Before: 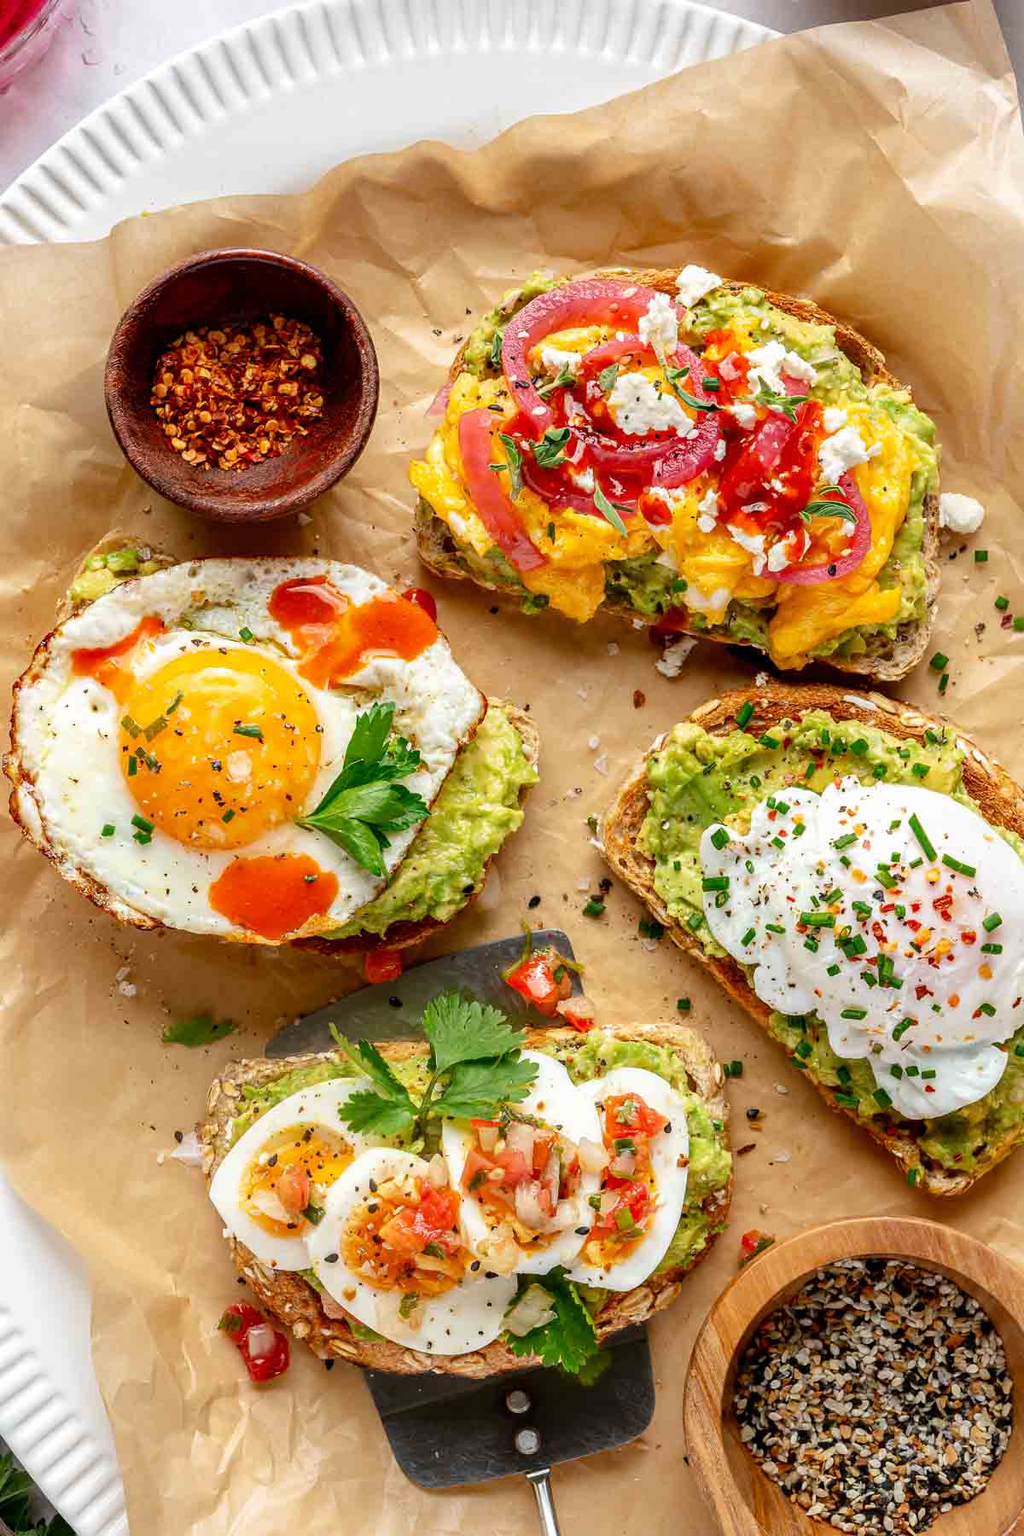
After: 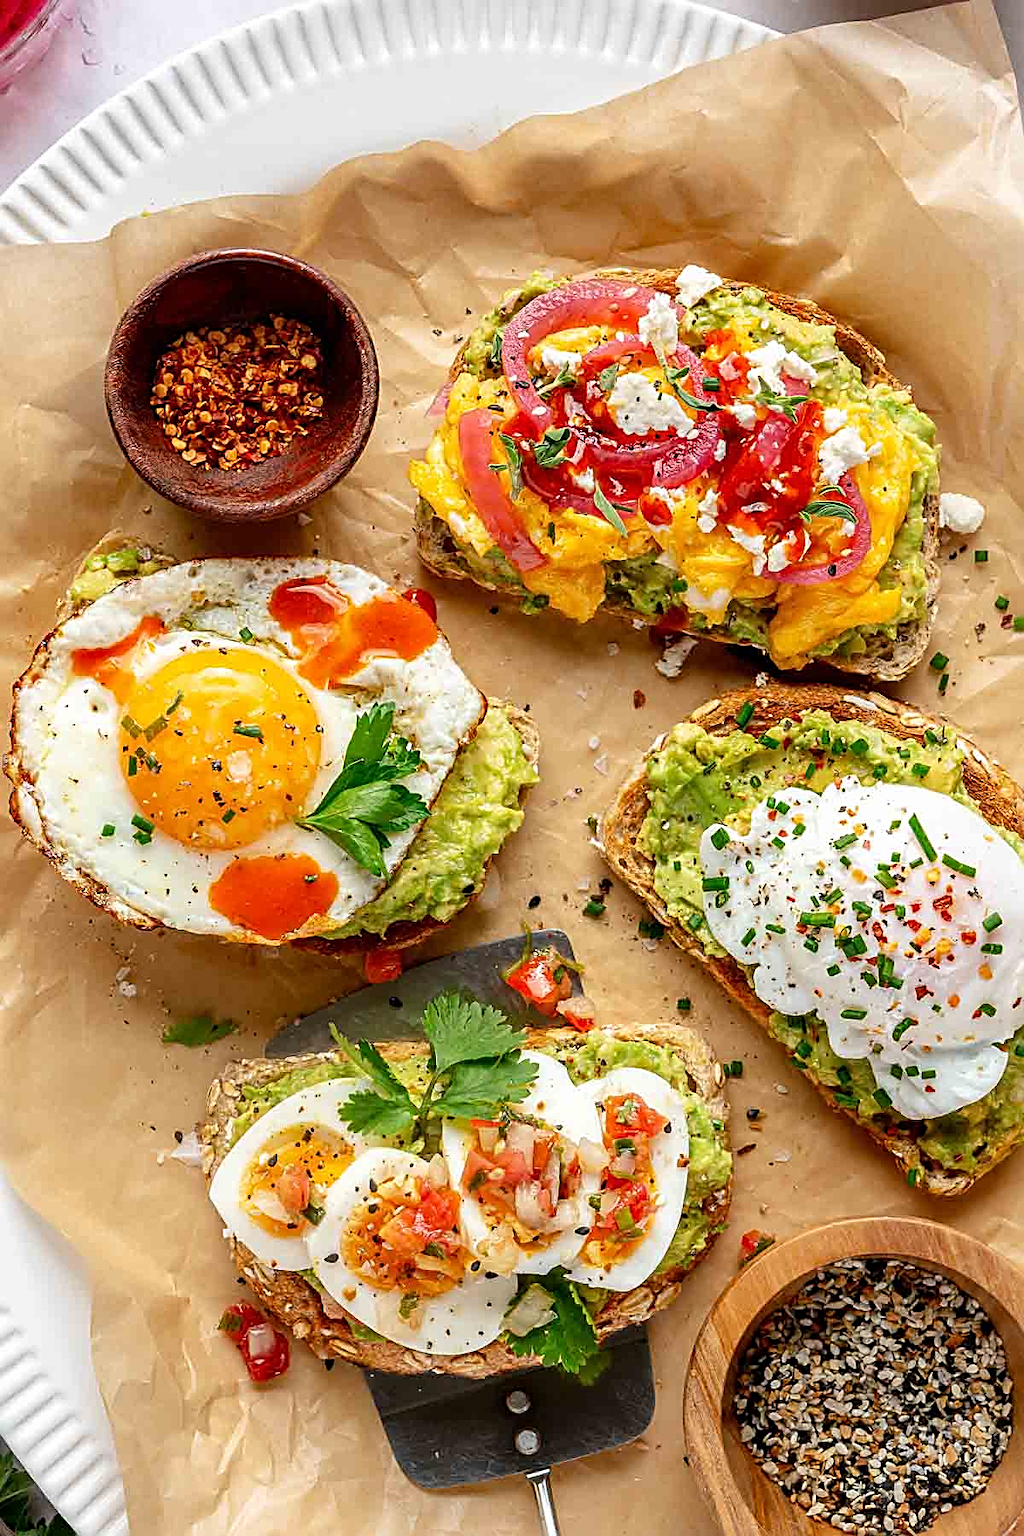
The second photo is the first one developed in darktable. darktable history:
sharpen: radius 2.554, amount 0.641
